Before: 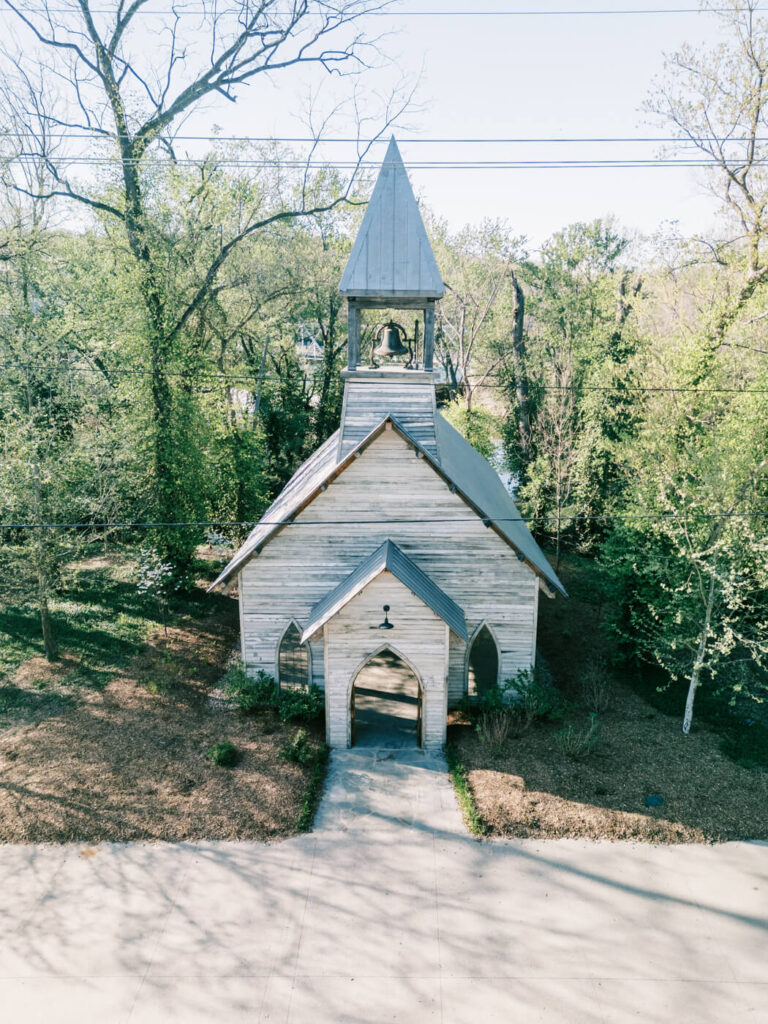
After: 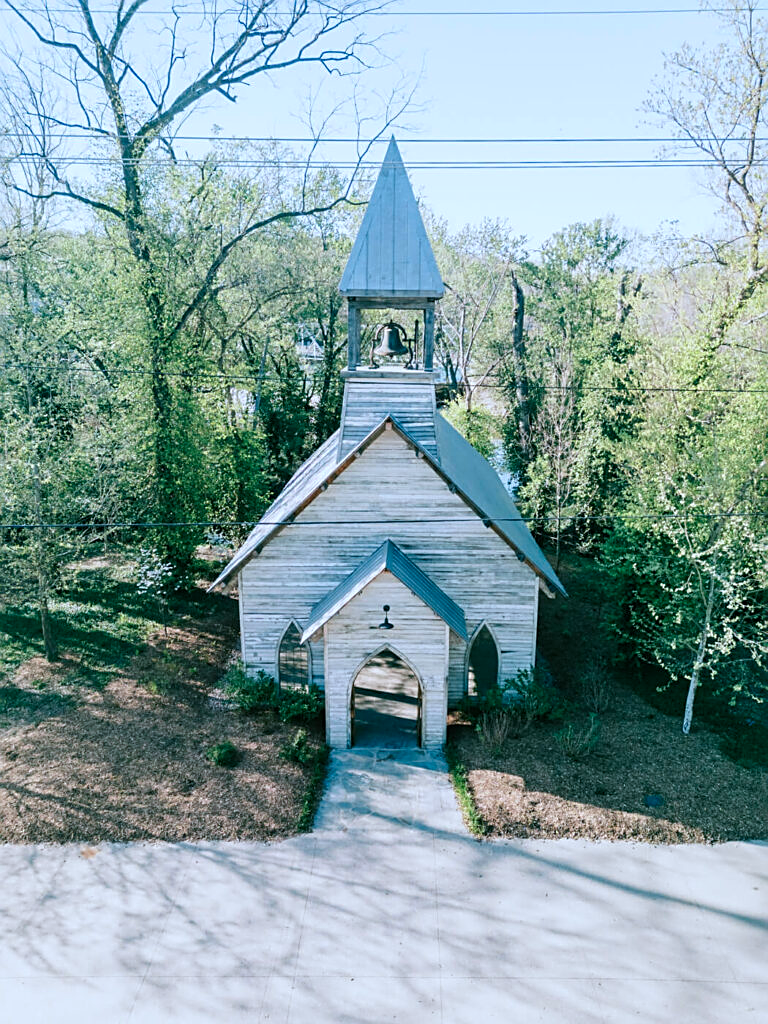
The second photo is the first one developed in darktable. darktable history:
color calibration: output R [0.972, 0.068, -0.094, 0], output G [-0.178, 1.216, -0.086, 0], output B [0.095, -0.136, 0.98, 0], illuminant custom, x 0.371, y 0.381, temperature 4283.16 K
sharpen: on, module defaults
